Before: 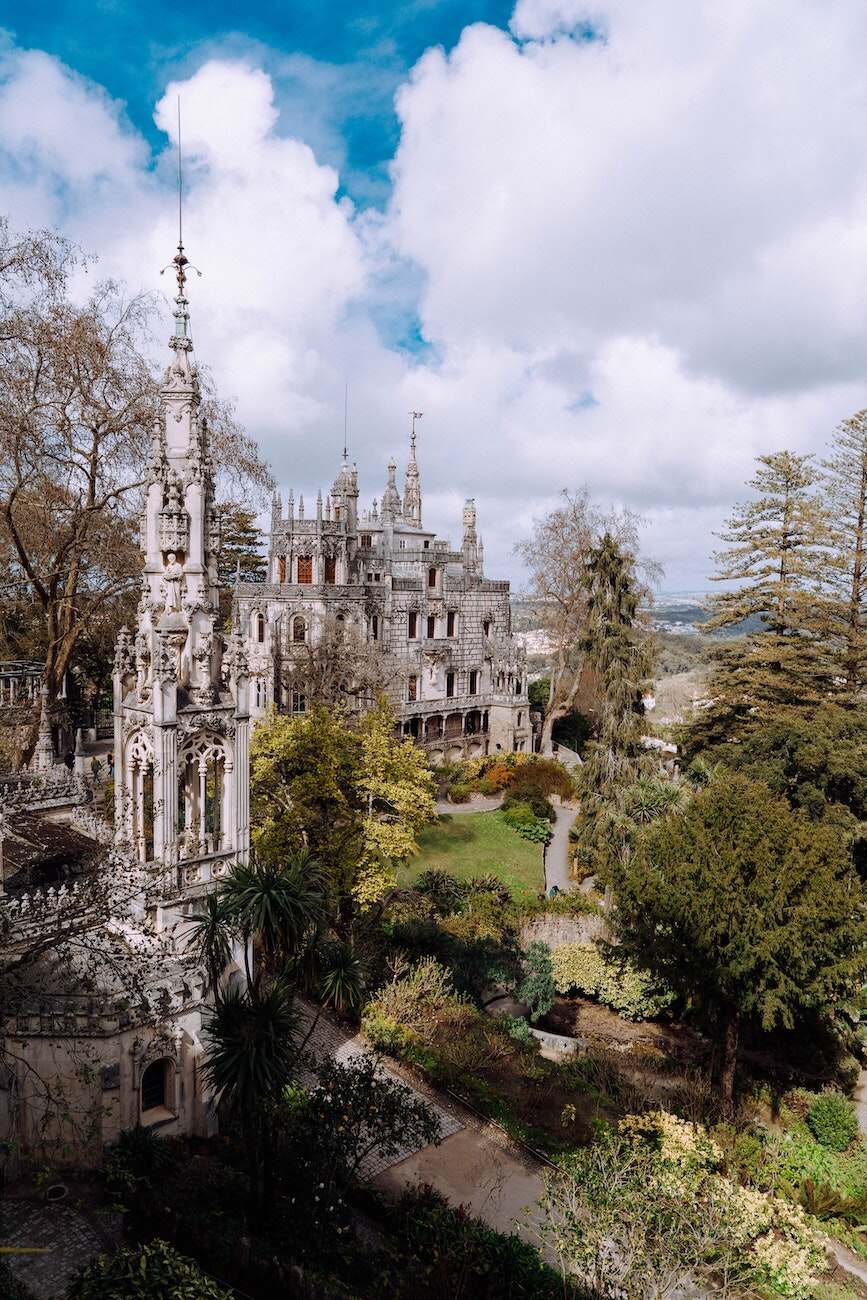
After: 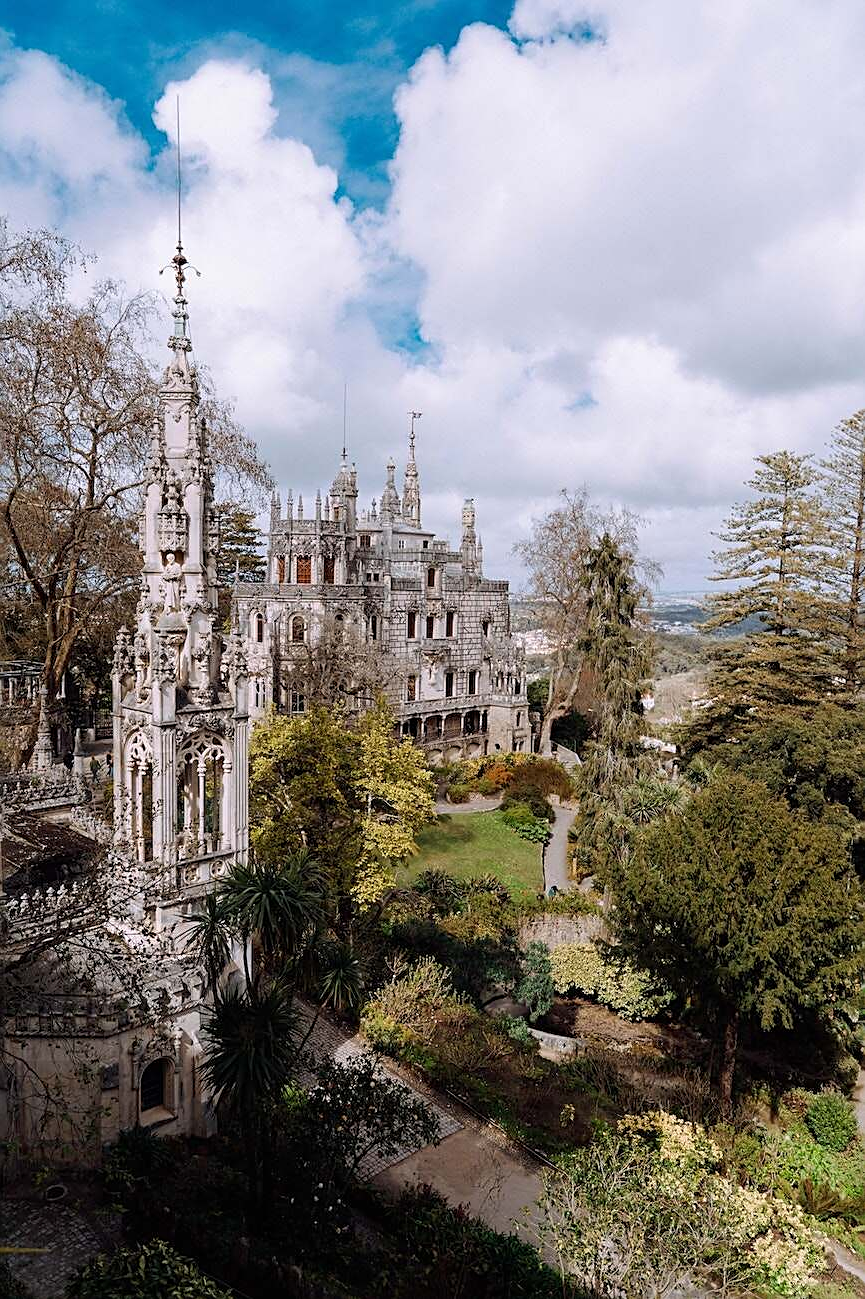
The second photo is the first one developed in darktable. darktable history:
sharpen: on, module defaults
crop: left 0.134%
